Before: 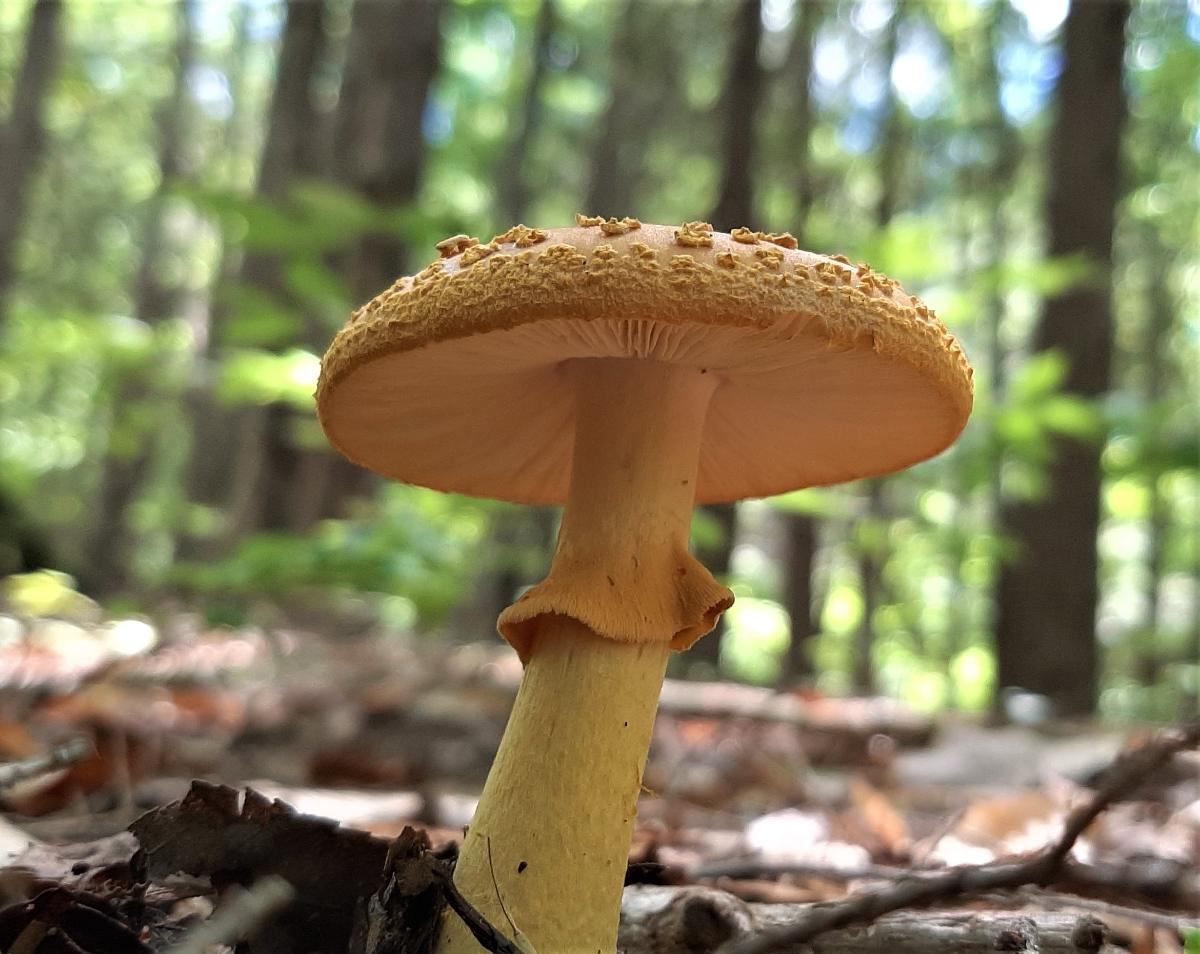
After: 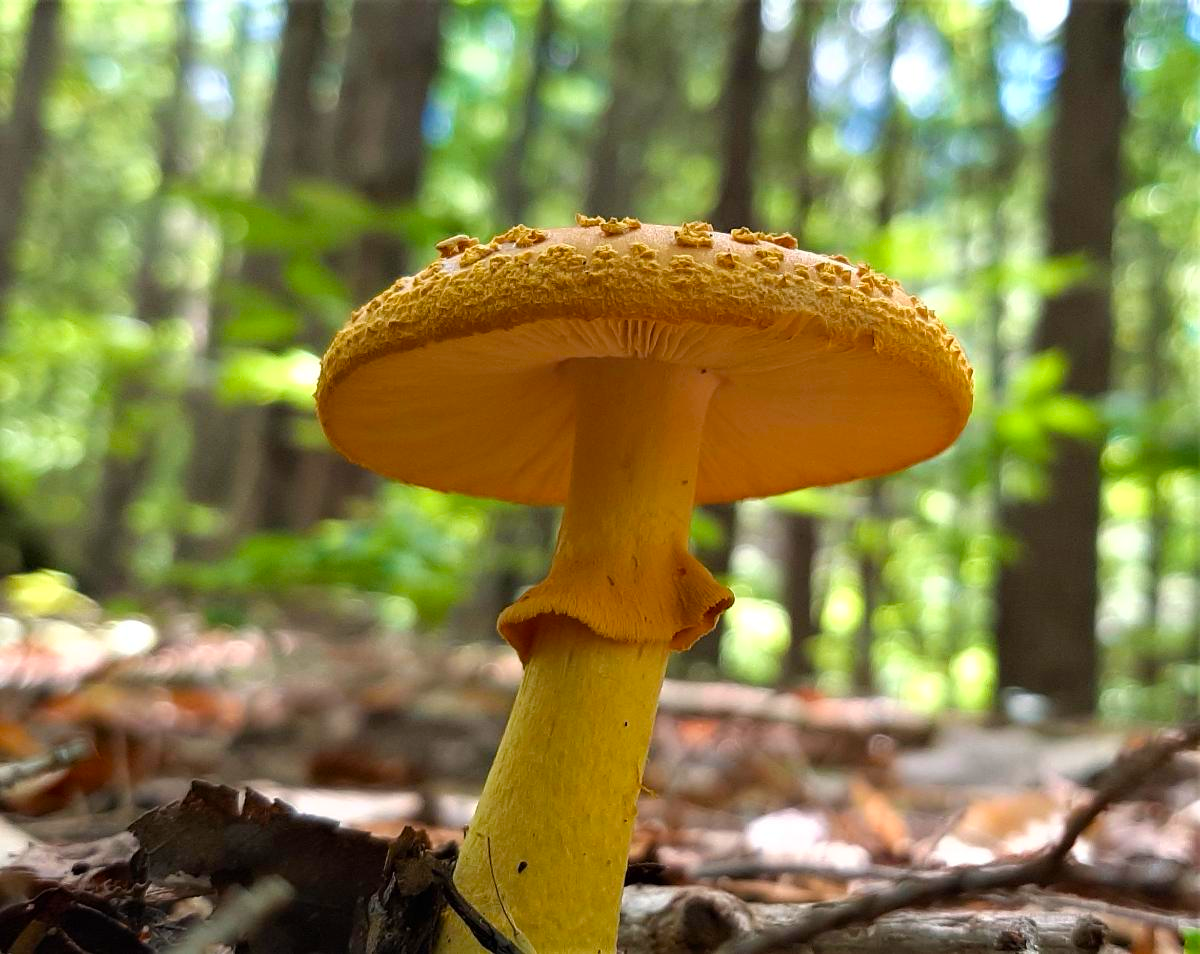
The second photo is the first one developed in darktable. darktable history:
velvia: strength 32.51%, mid-tones bias 0.207
base curve: preserve colors none
